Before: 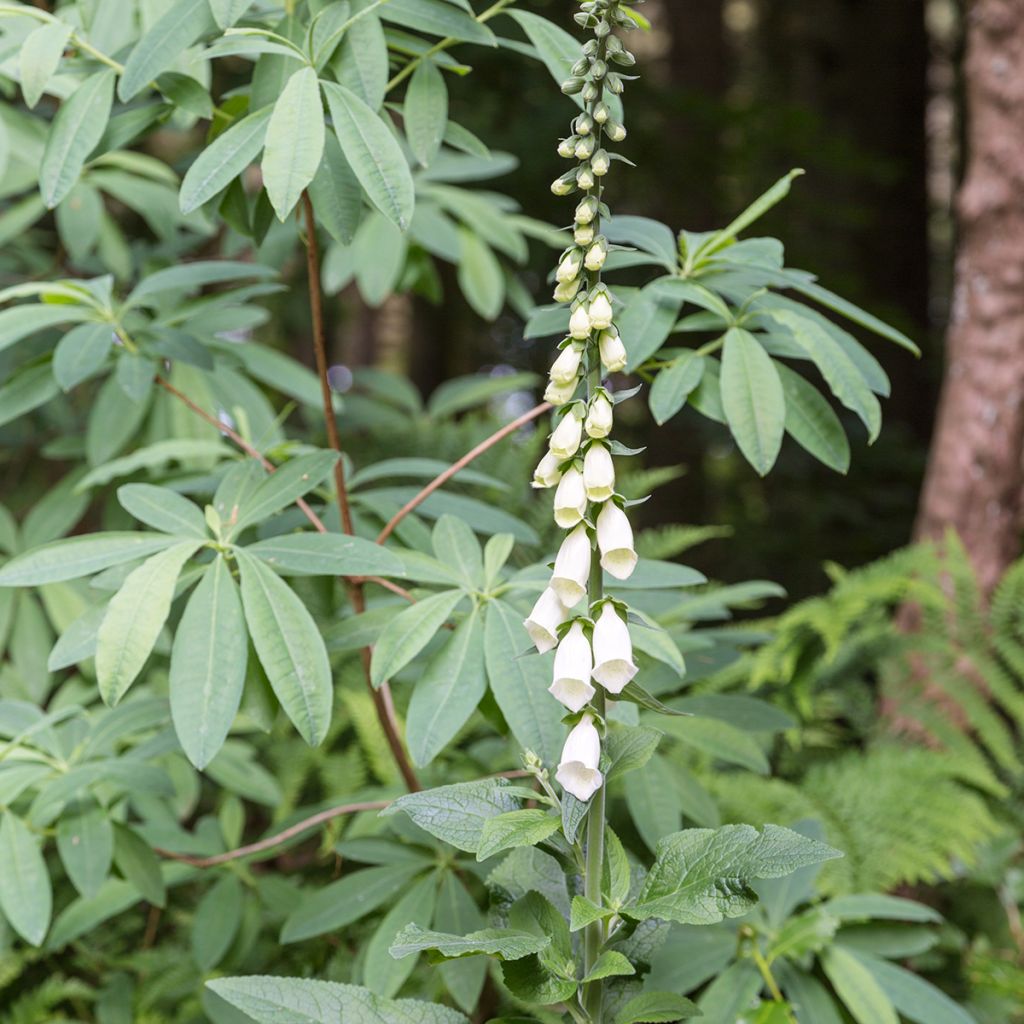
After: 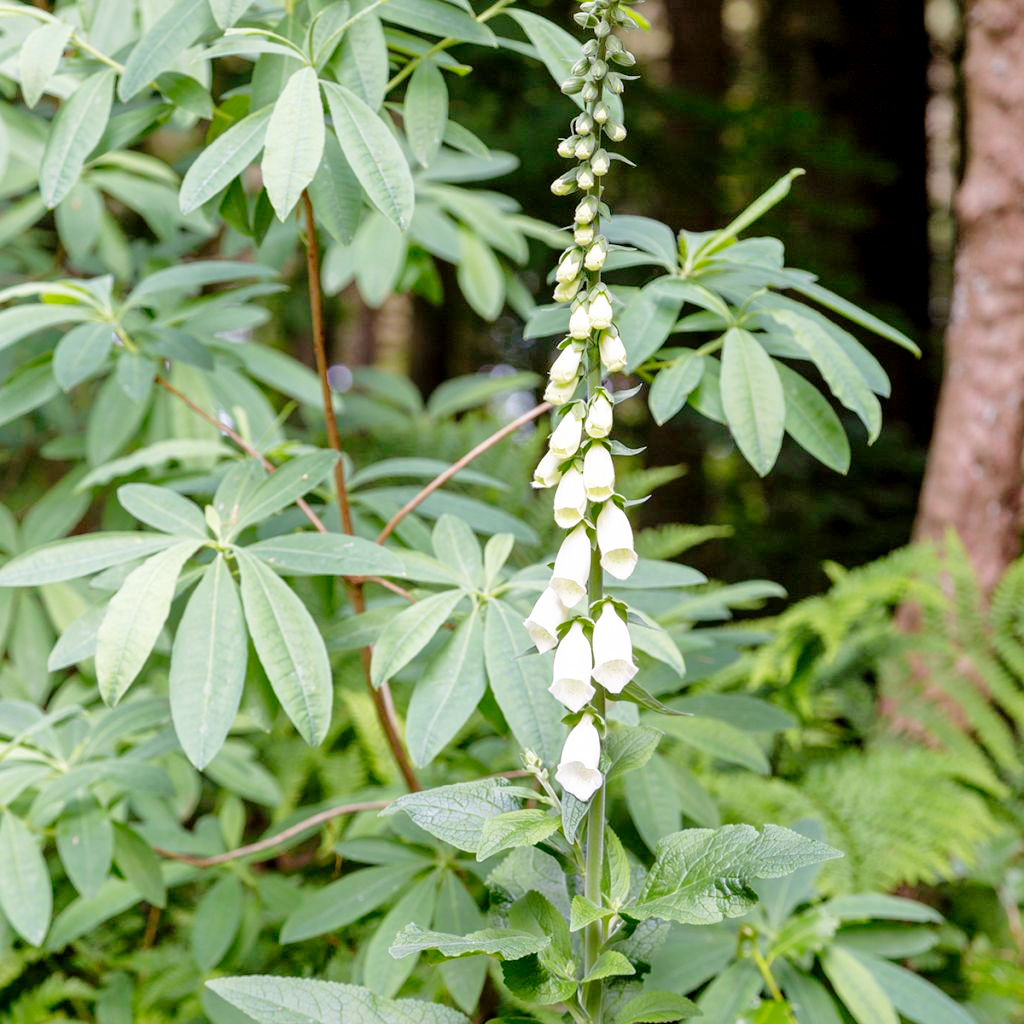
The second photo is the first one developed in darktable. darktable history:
exposure: black level correction 0.006, compensate highlight preservation false
shadows and highlights: shadows 40.31, highlights -59.93
base curve: curves: ch0 [(0, 0) (0.008, 0.007) (0.022, 0.029) (0.048, 0.089) (0.092, 0.197) (0.191, 0.399) (0.275, 0.534) (0.357, 0.65) (0.477, 0.78) (0.542, 0.833) (0.799, 0.973) (1, 1)], preserve colors none
